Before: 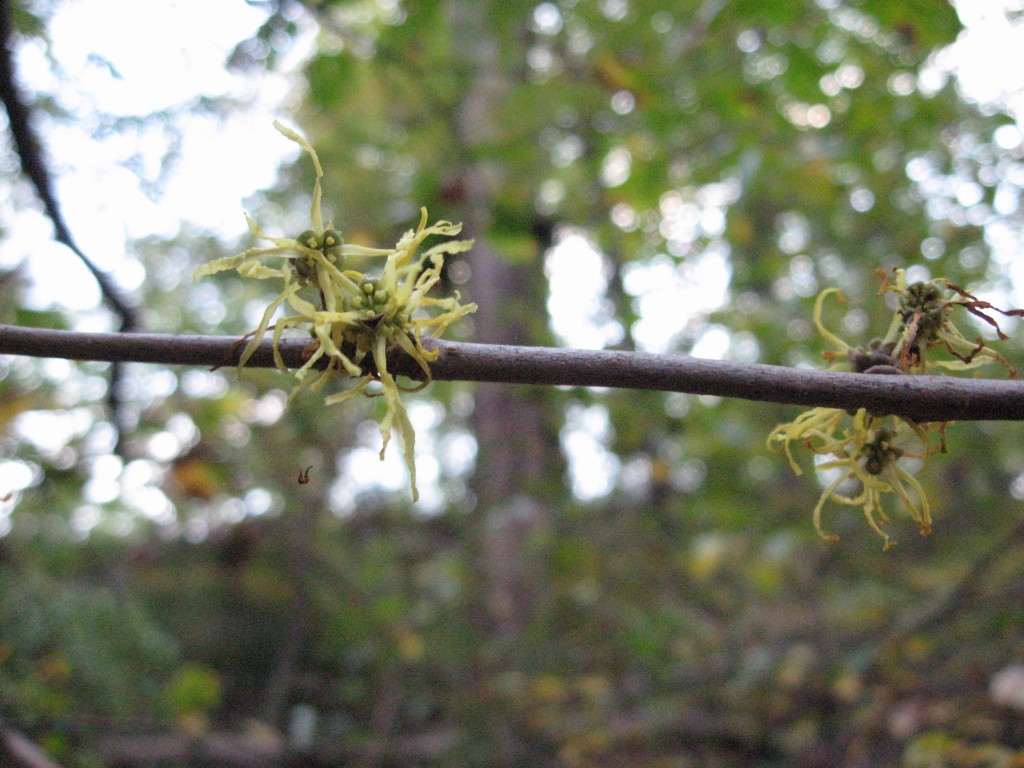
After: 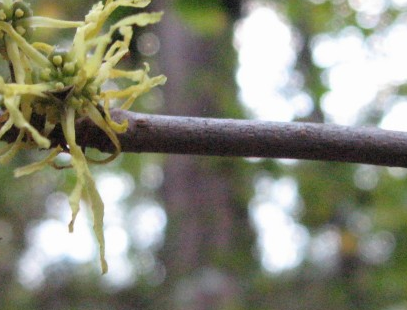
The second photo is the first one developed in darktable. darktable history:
crop: left 30.426%, top 29.691%, right 29.787%, bottom 29.902%
